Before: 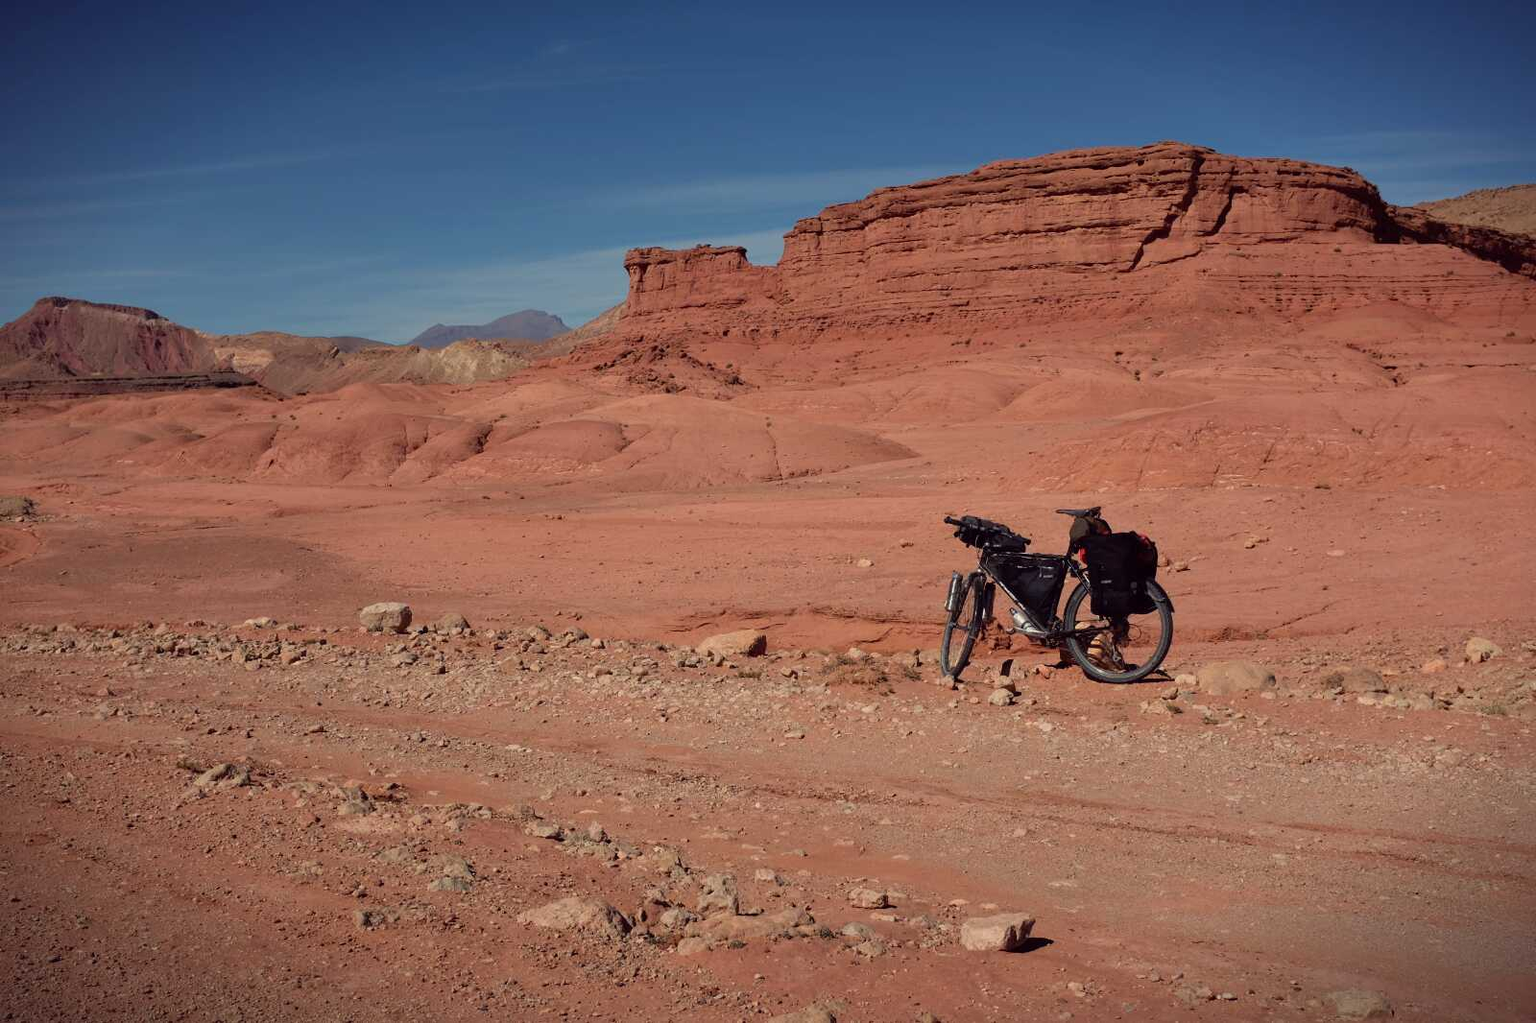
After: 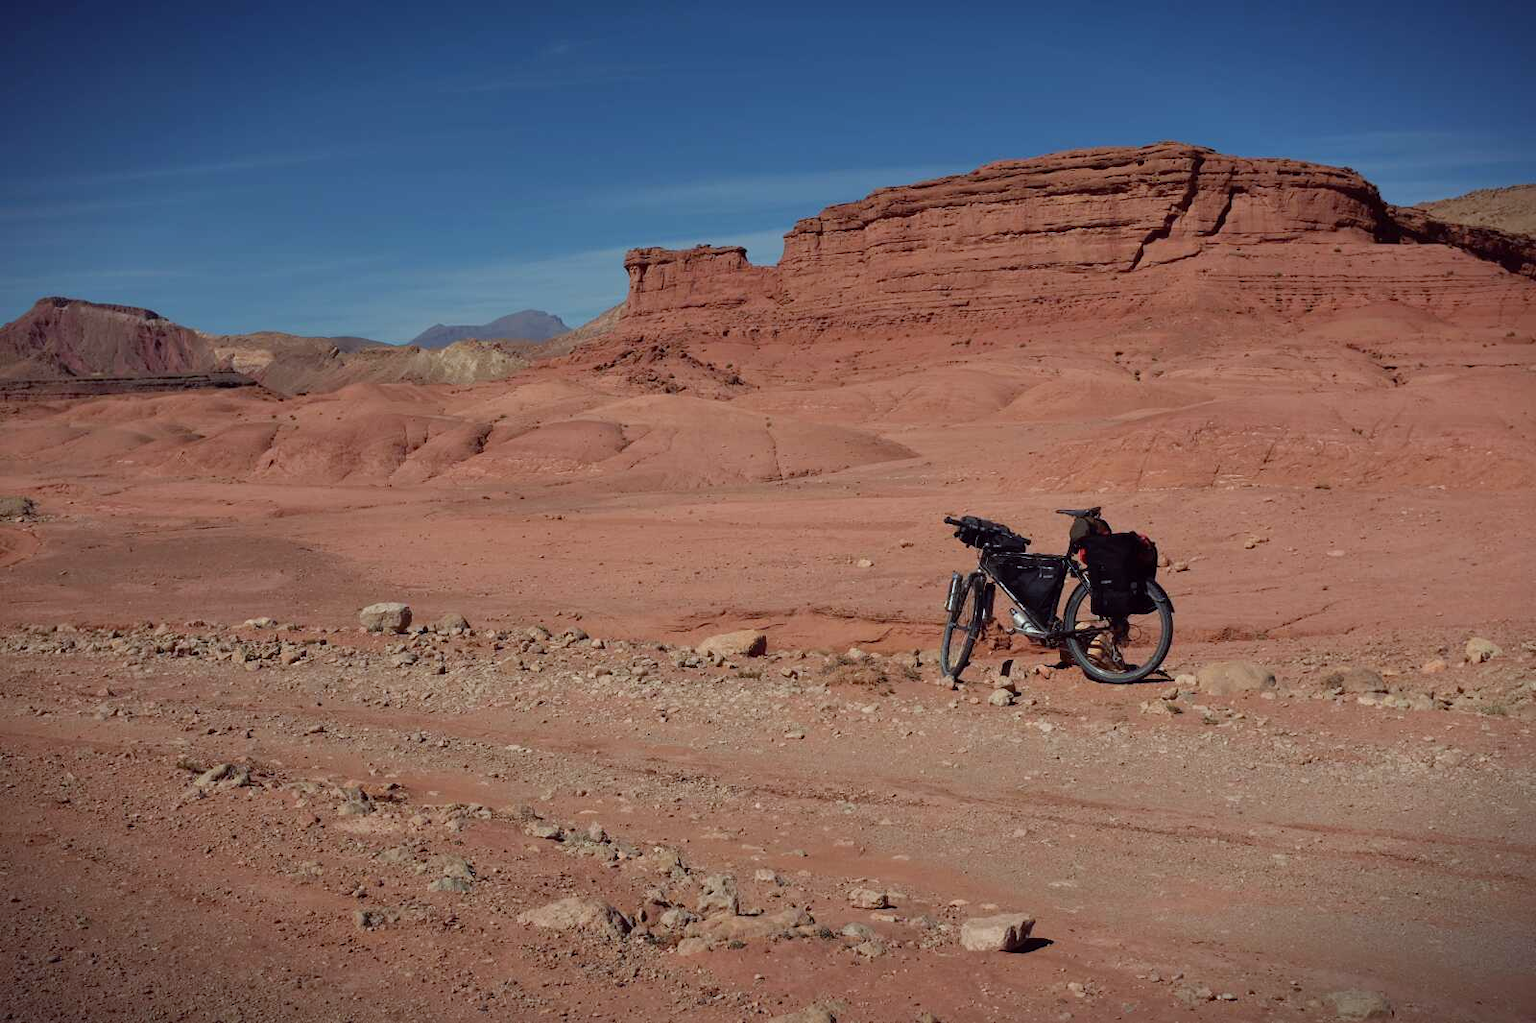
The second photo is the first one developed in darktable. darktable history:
white balance: red 0.925, blue 1.046
